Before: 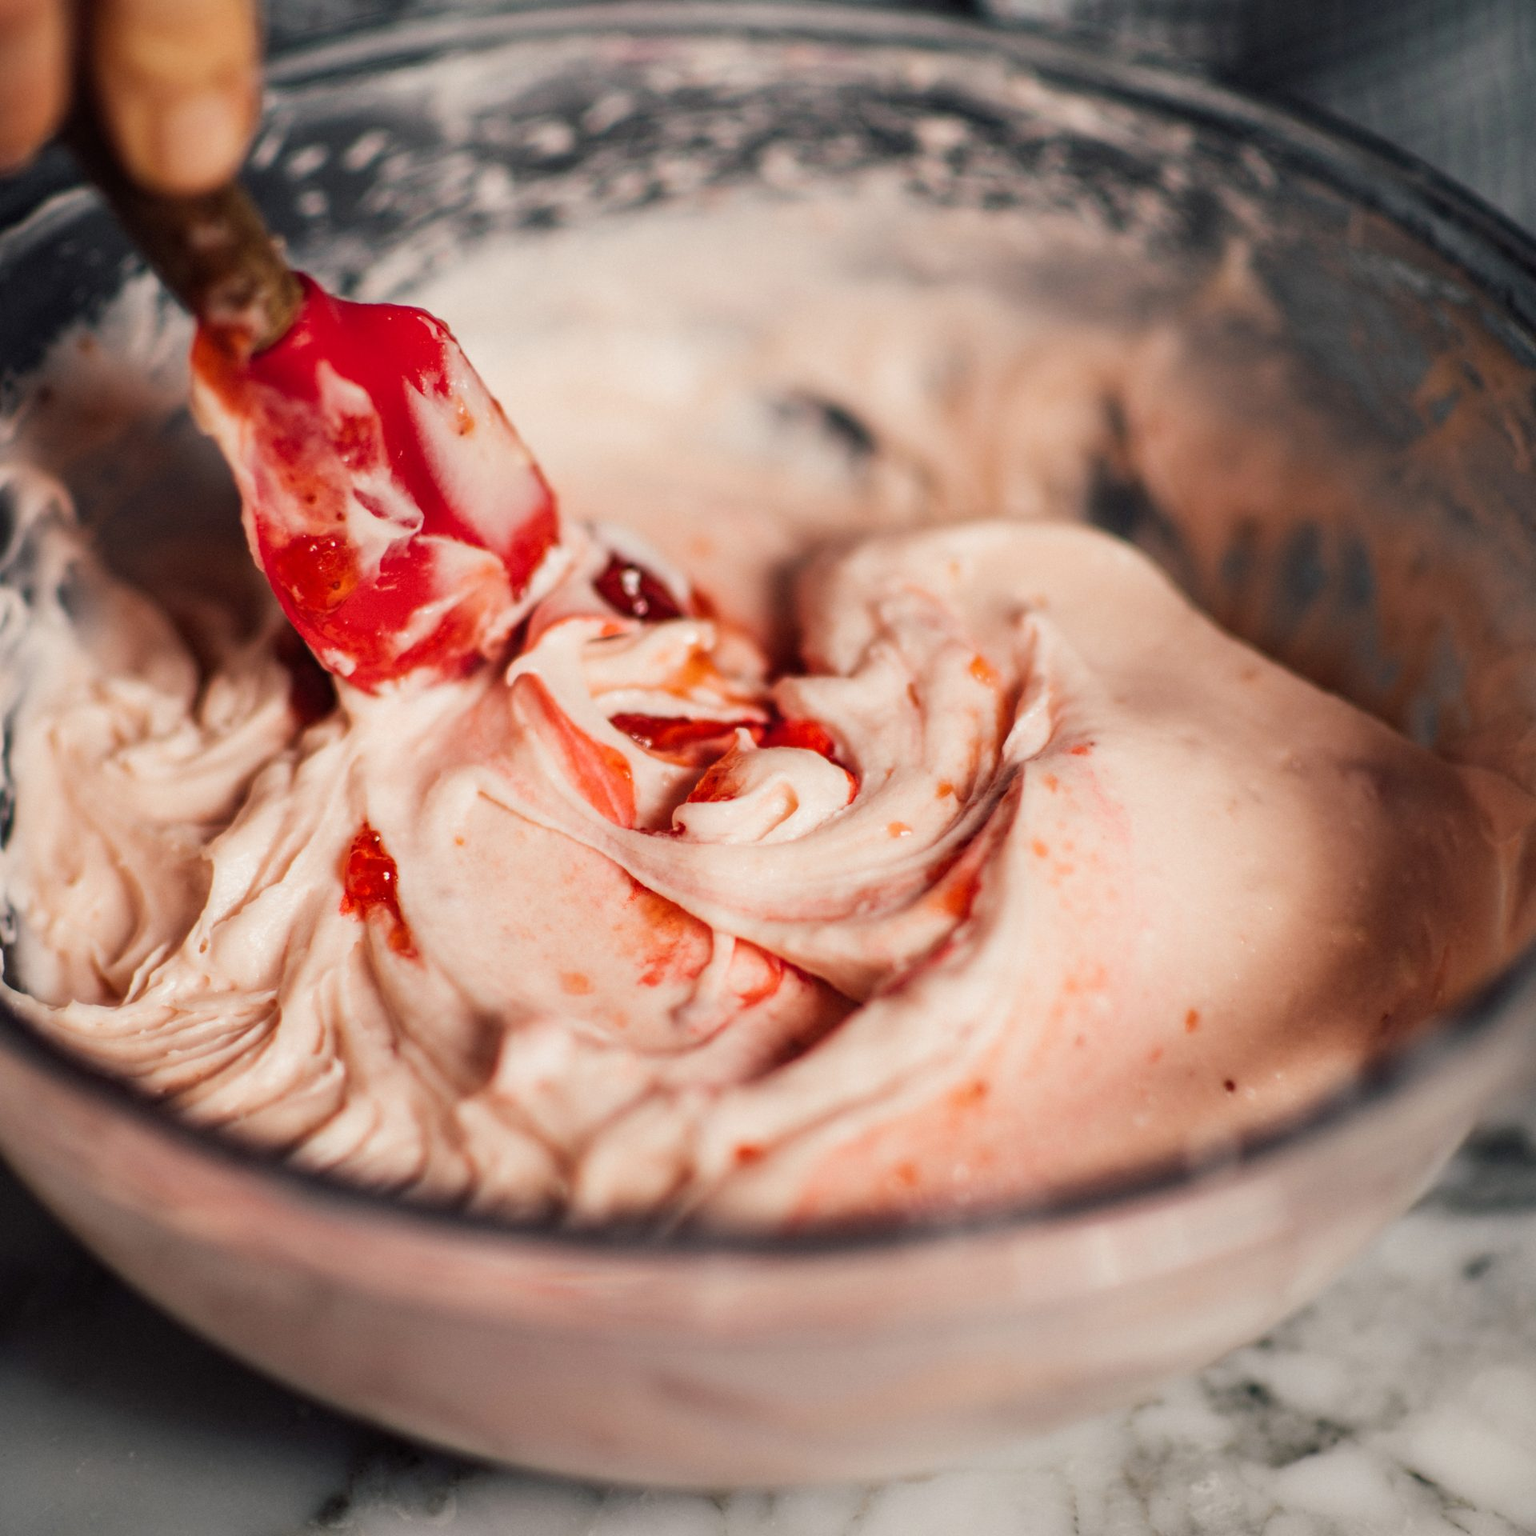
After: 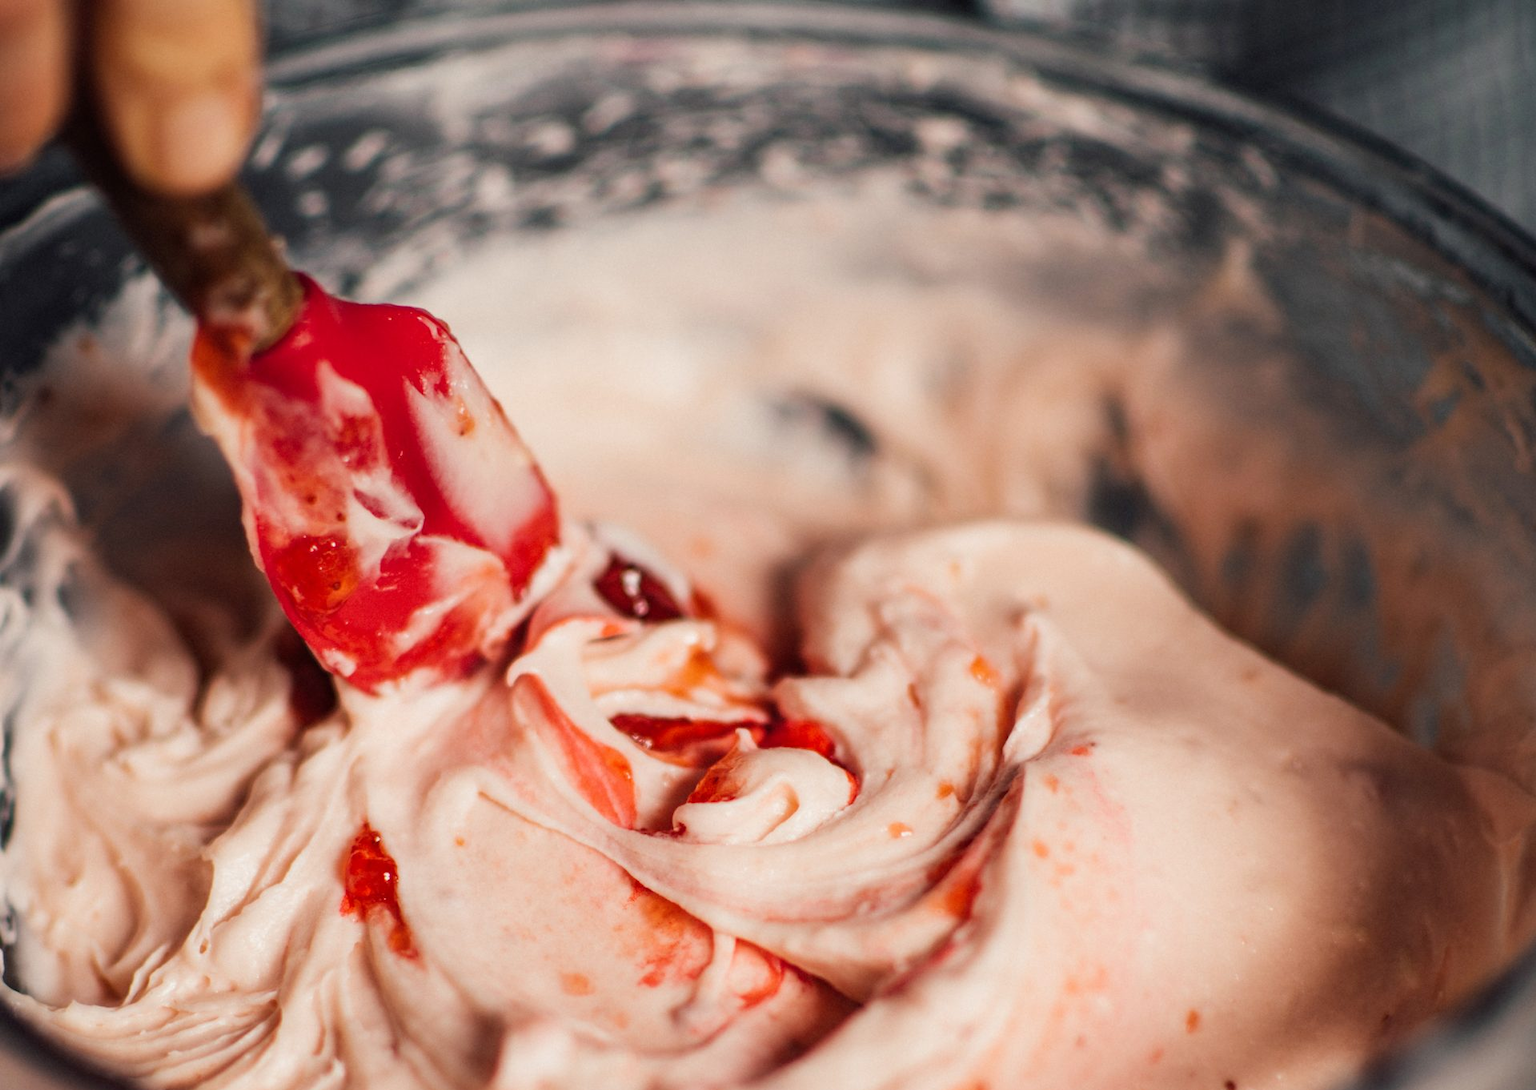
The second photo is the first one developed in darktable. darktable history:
crop: right 0%, bottom 29.009%
